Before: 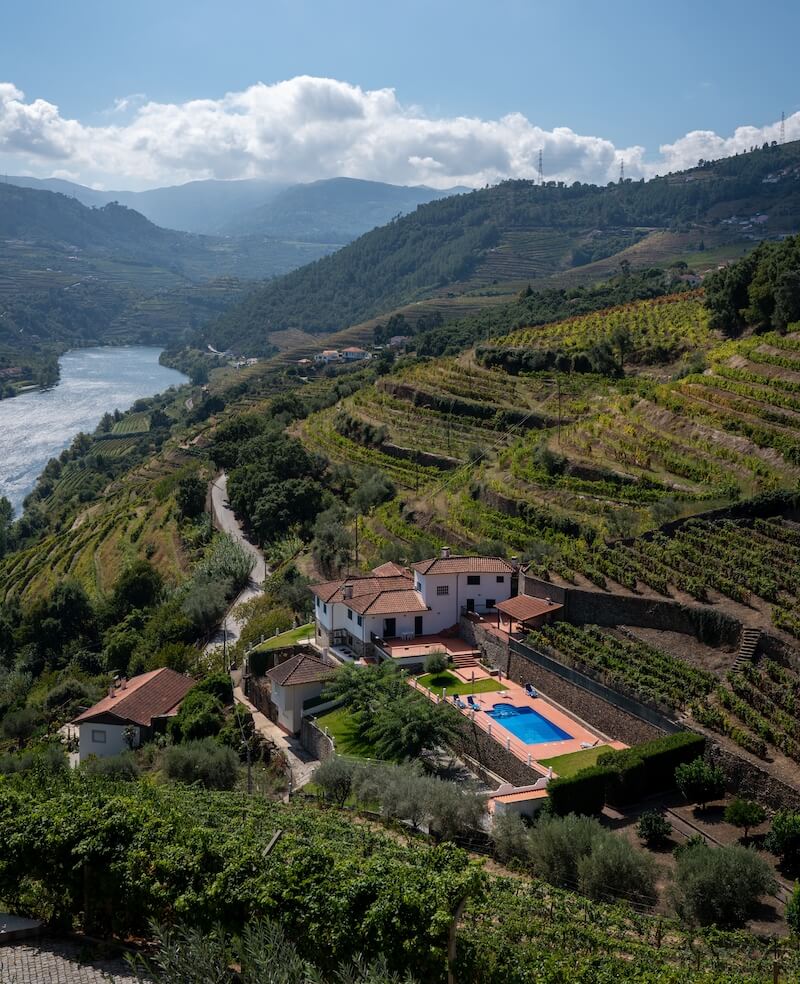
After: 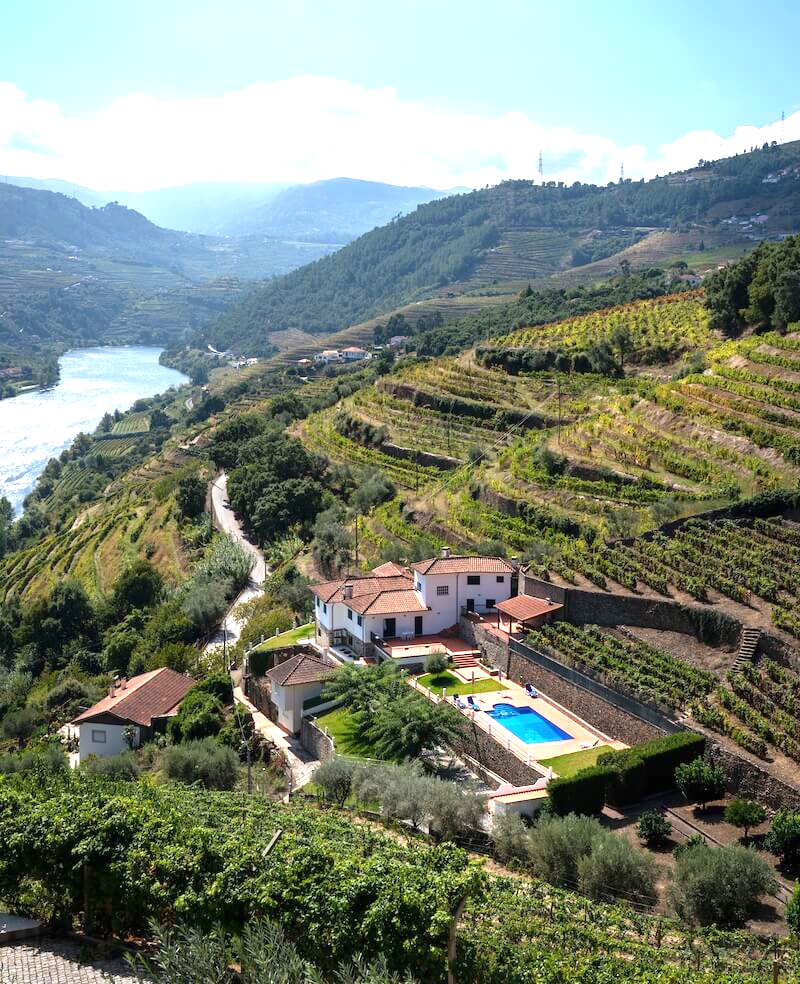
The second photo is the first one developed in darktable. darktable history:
exposure: black level correction 0, exposure 1.365 EV, compensate highlight preservation false
